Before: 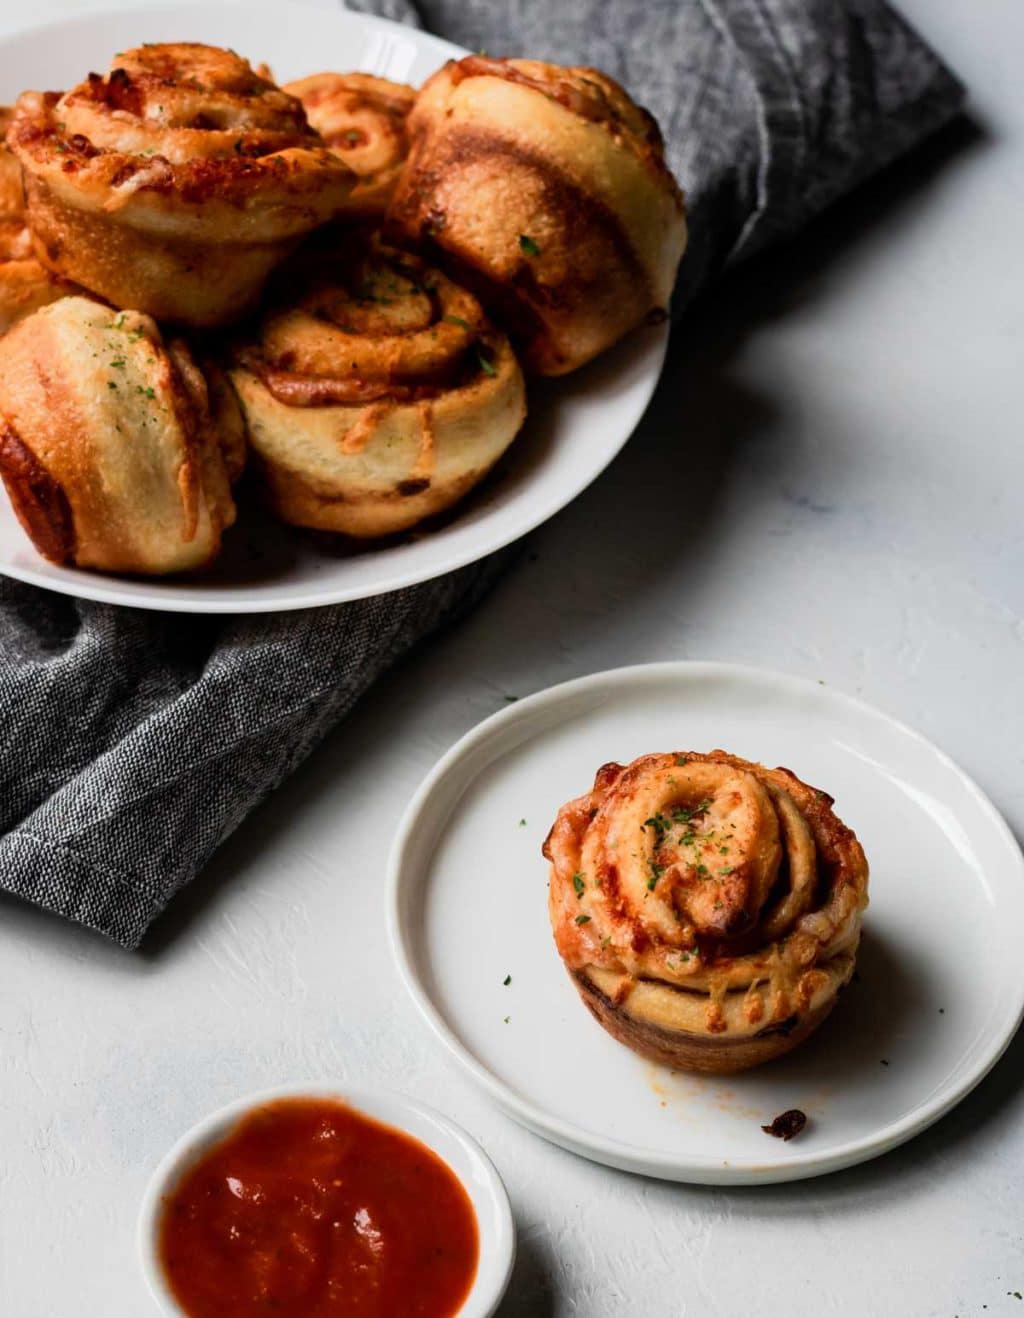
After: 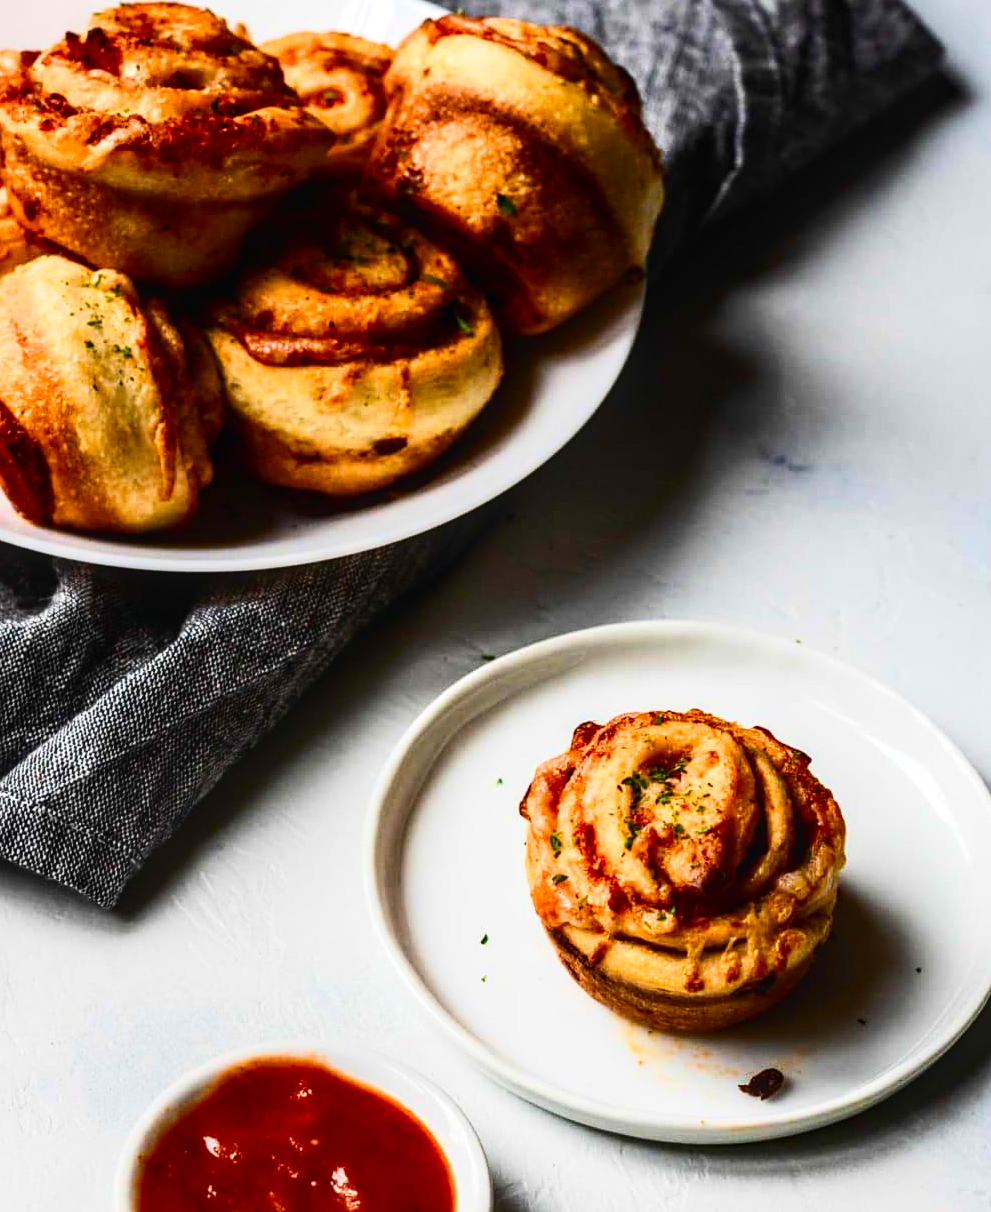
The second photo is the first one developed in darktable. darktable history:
crop: left 2.291%, top 3.182%, right 0.86%, bottom 4.83%
sharpen: amount 0.203
contrast brightness saturation: contrast 0.287
velvia: strength 32.17%, mid-tones bias 0.207
exposure: exposure 0.289 EV, compensate highlight preservation false
local contrast: on, module defaults
